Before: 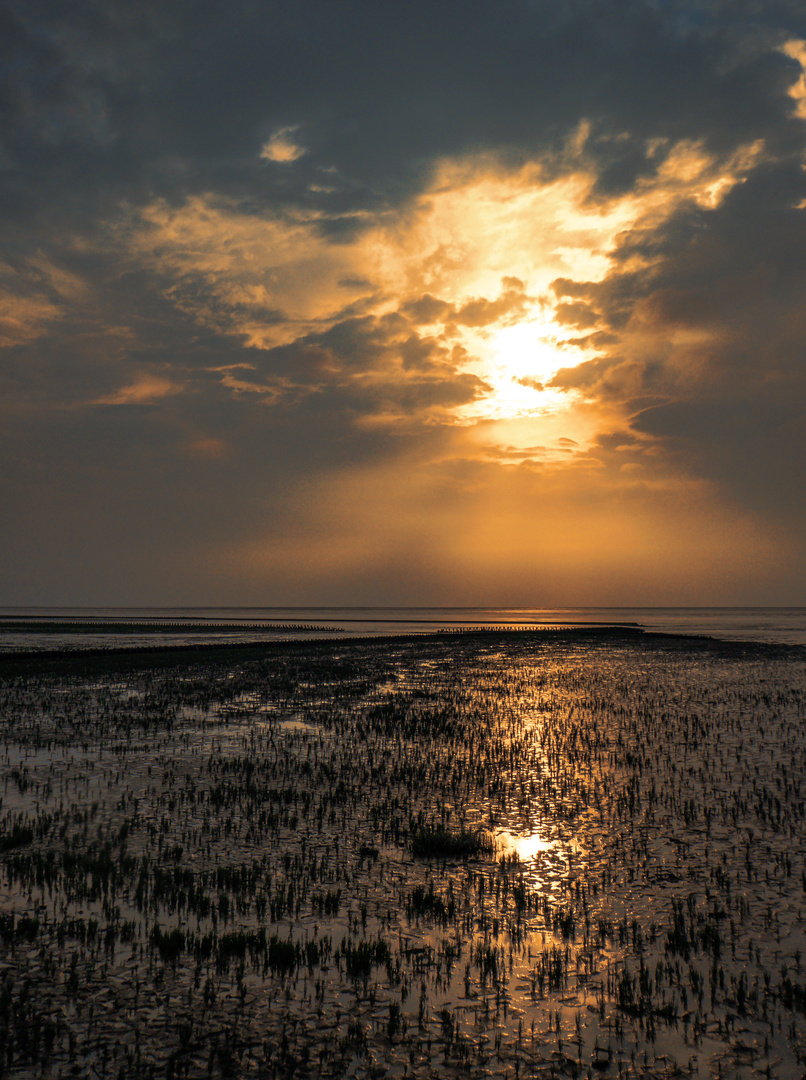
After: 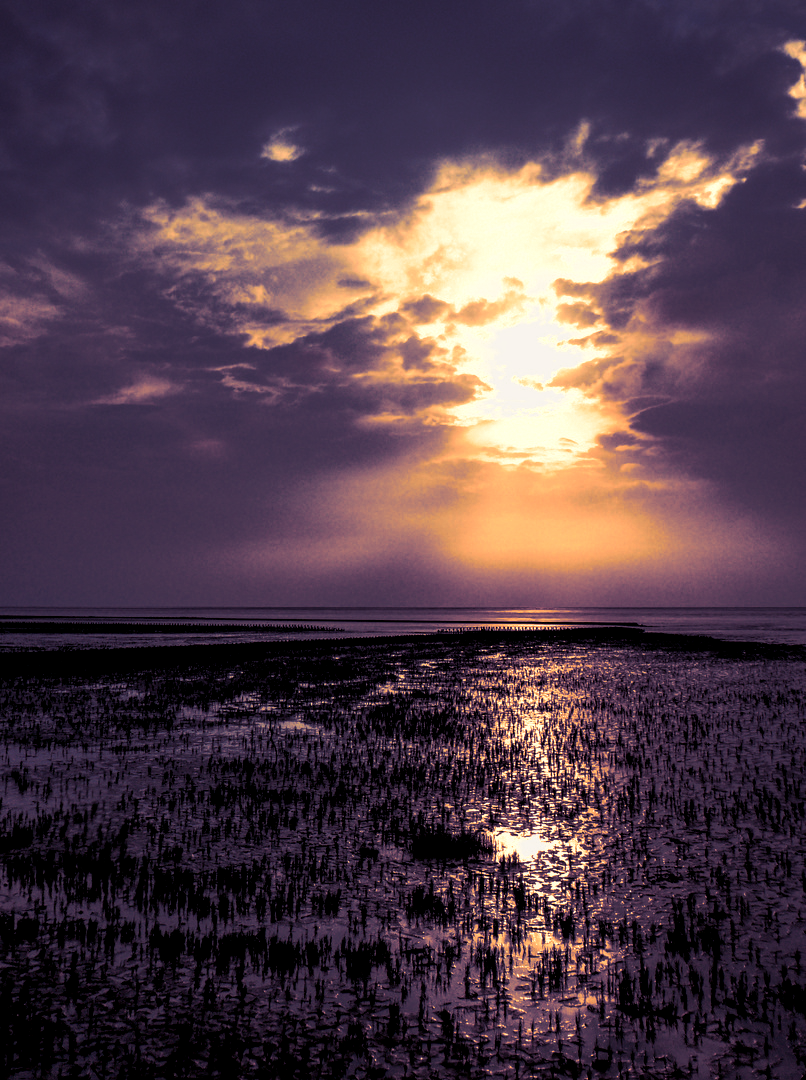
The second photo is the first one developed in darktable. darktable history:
exposure: black level correction 0.009, exposure -0.159 EV, compensate highlight preservation false
color zones: curves: ch0 [(0.018, 0.548) (0.224, 0.64) (0.425, 0.447) (0.675, 0.575) (0.732, 0.579)]; ch1 [(0.066, 0.487) (0.25, 0.5) (0.404, 0.43) (0.75, 0.421) (0.956, 0.421)]; ch2 [(0.044, 0.561) (0.215, 0.465) (0.399, 0.544) (0.465, 0.548) (0.614, 0.447) (0.724, 0.43) (0.882, 0.623) (0.956, 0.632)]
split-toning: shadows › hue 255.6°, shadows › saturation 0.66, highlights › hue 43.2°, highlights › saturation 0.68, balance -50.1
